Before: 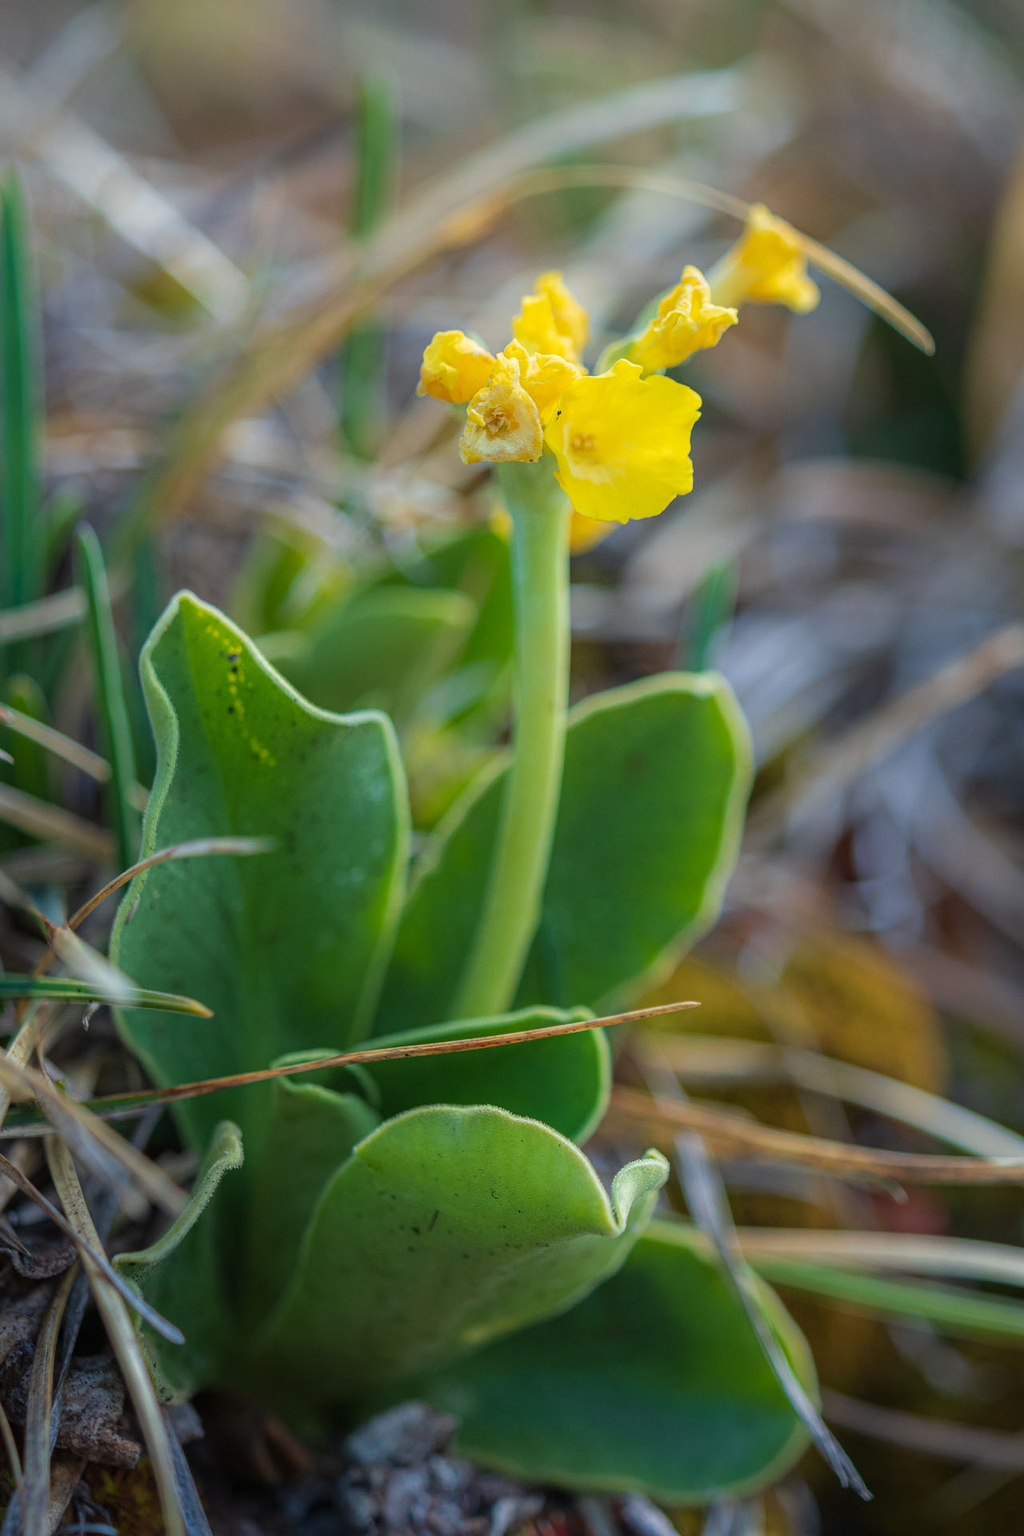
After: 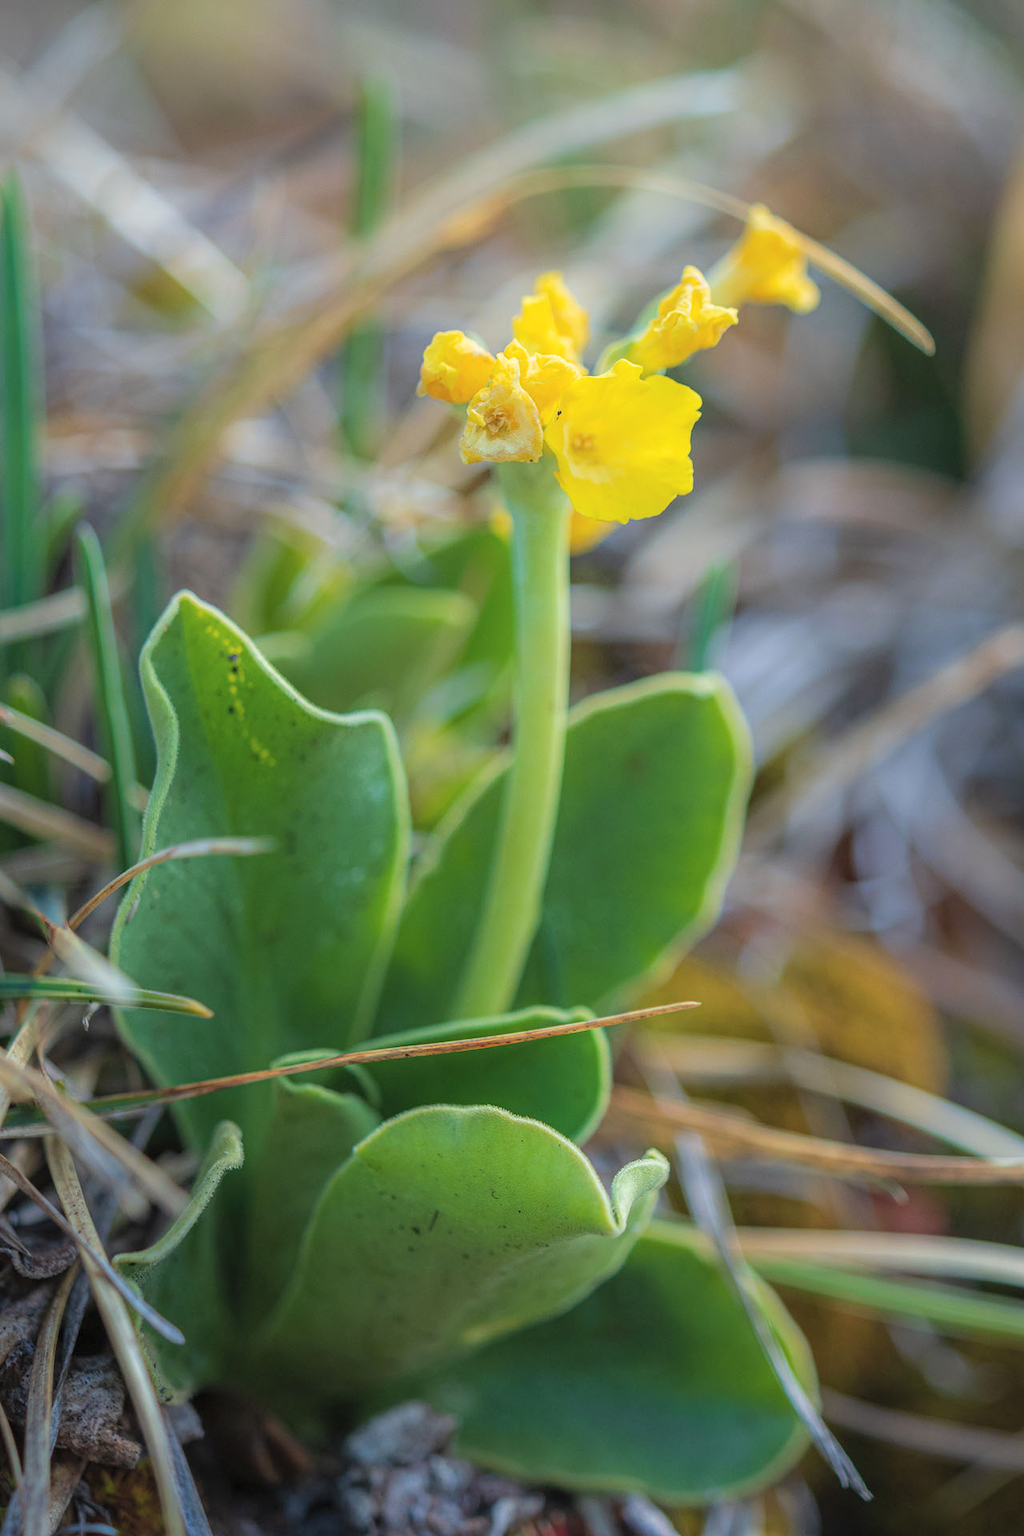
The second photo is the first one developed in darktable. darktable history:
contrast brightness saturation: brightness 0.119
